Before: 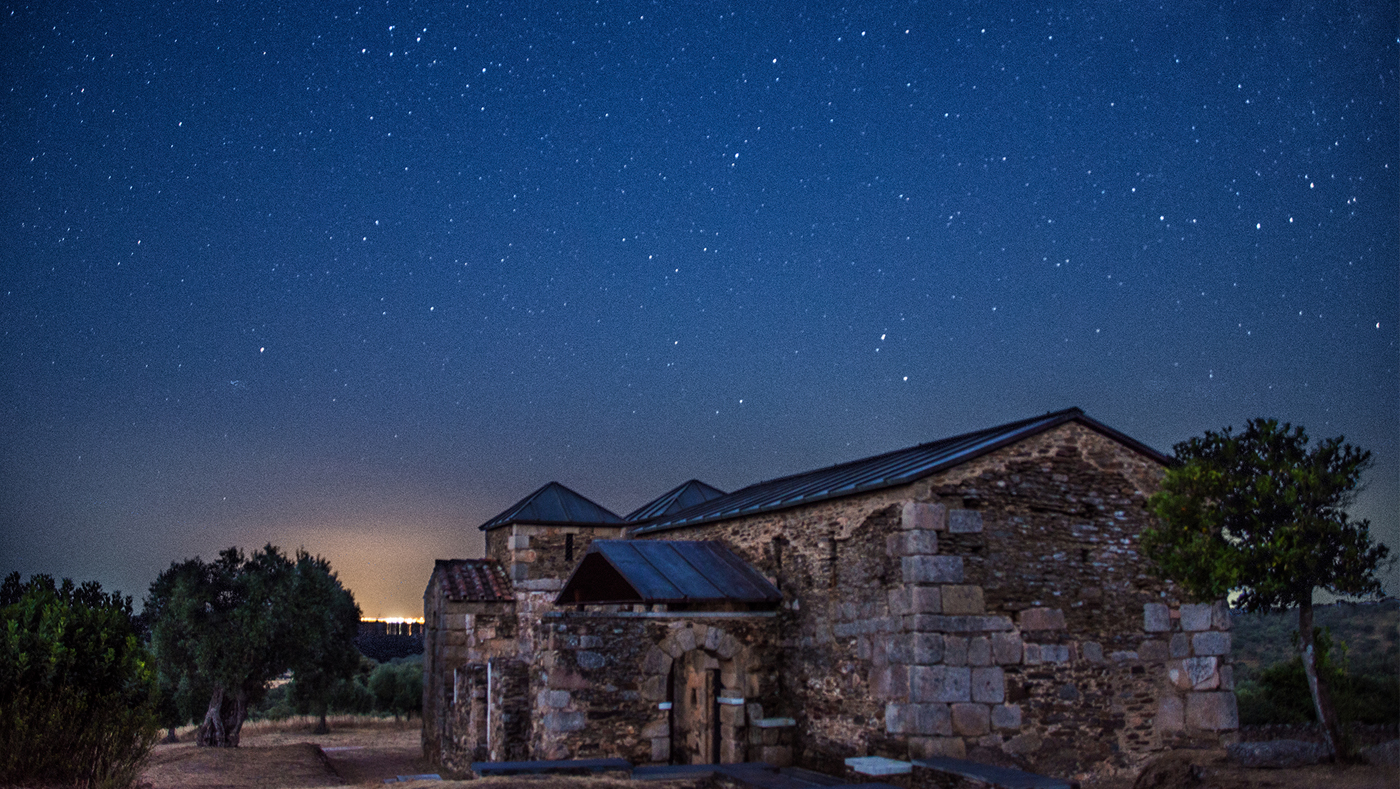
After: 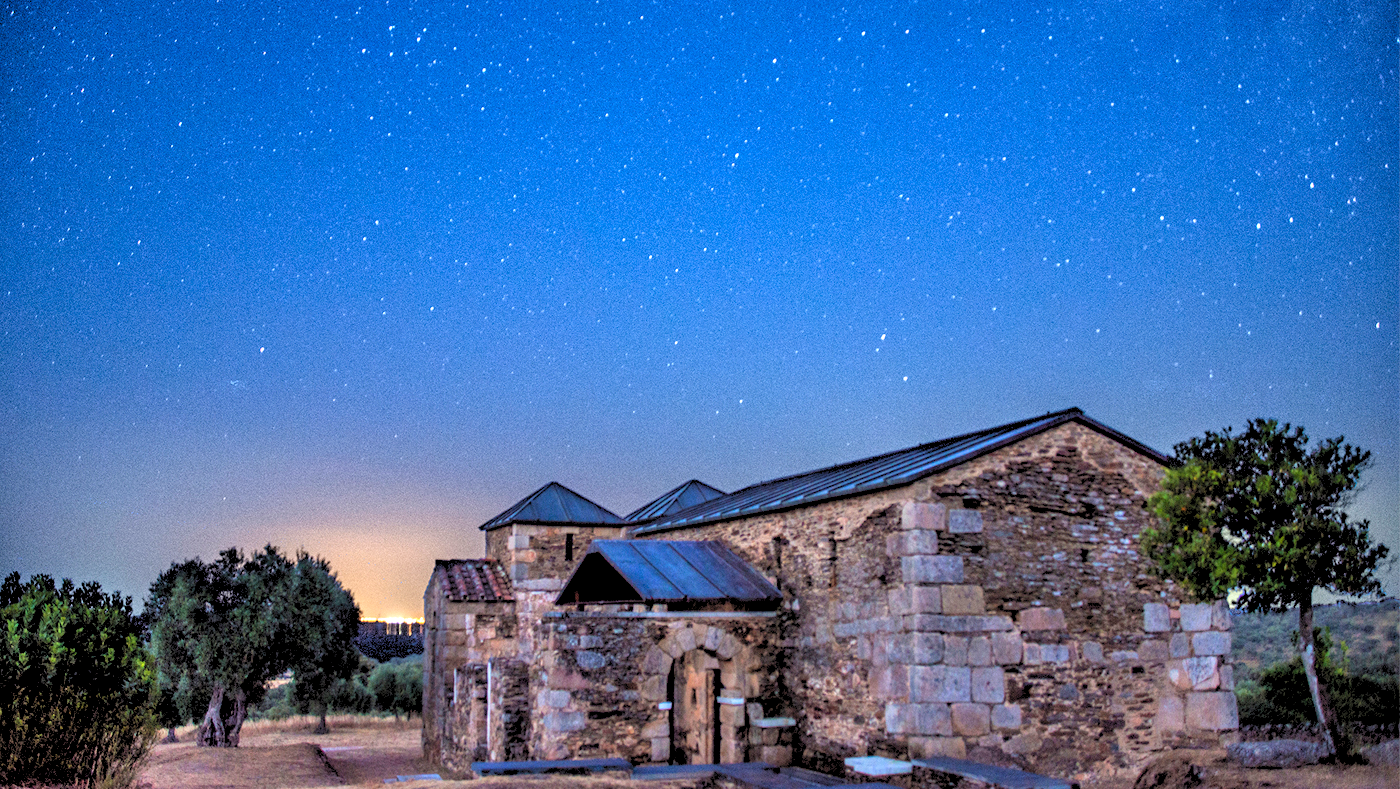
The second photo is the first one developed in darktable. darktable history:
shadows and highlights: soften with gaussian
levels: levels [0.072, 0.414, 0.976]
exposure: black level correction 0, exposure 0.7 EV, compensate exposure bias true, compensate highlight preservation false
